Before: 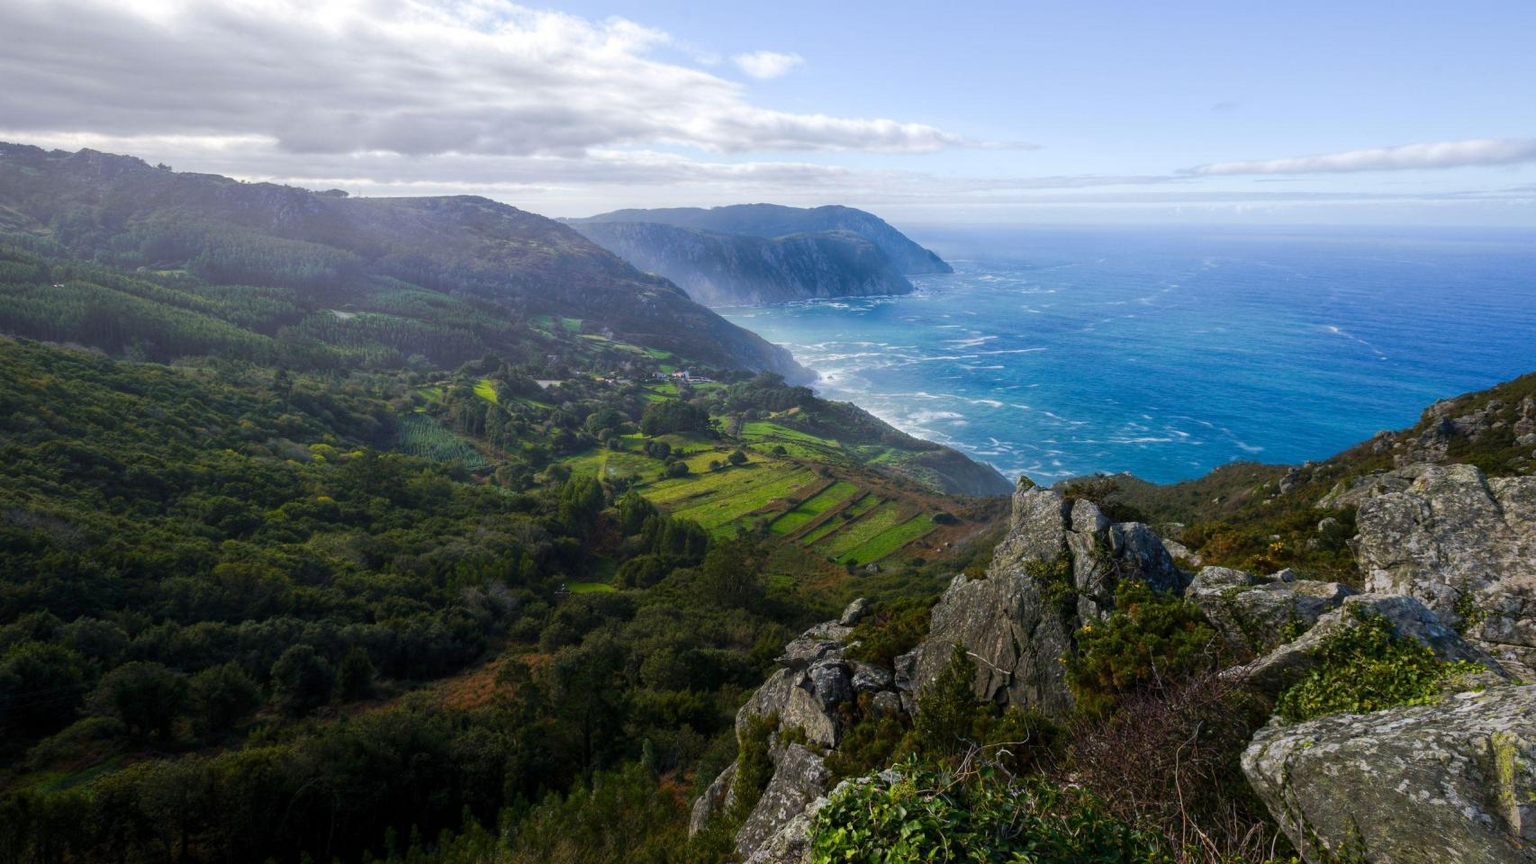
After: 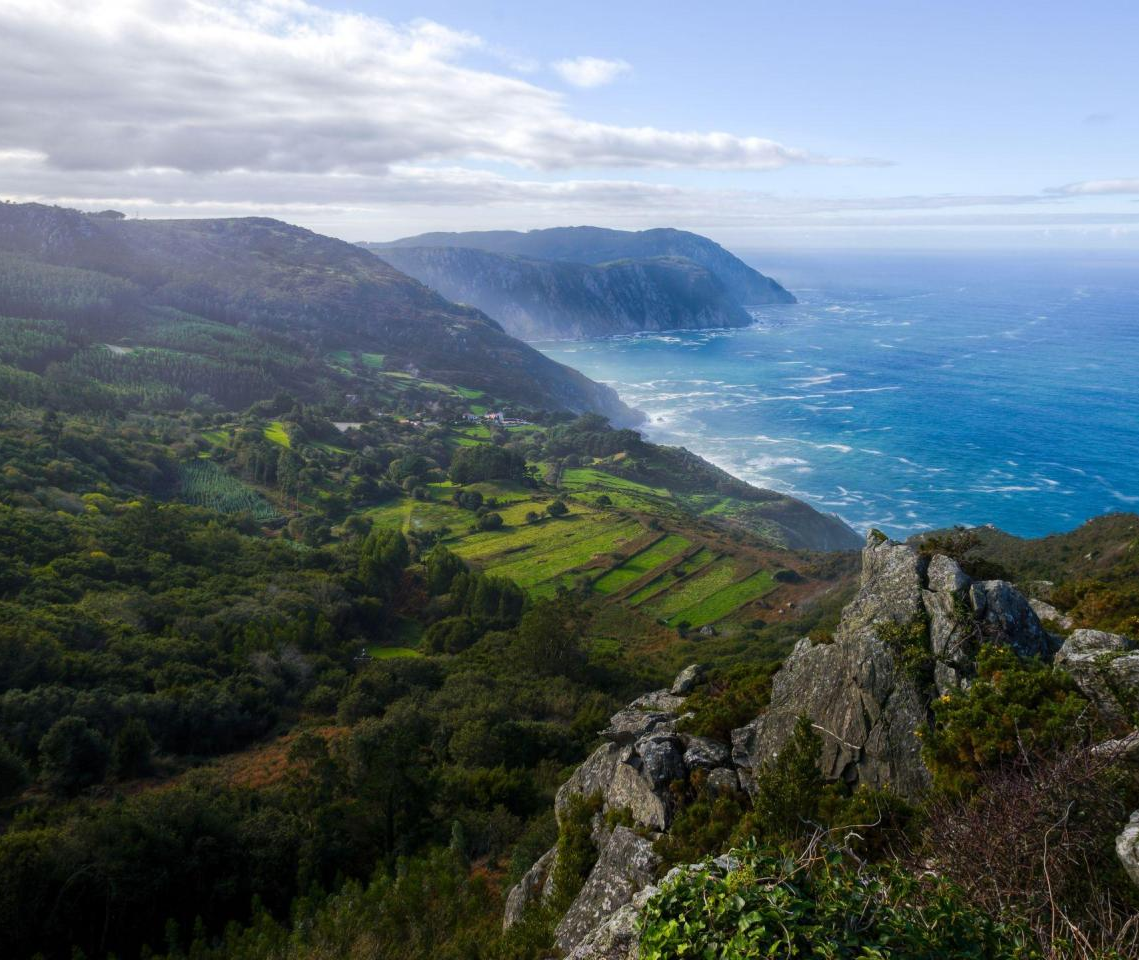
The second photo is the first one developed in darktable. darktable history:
crop: left 15.384%, right 17.836%
